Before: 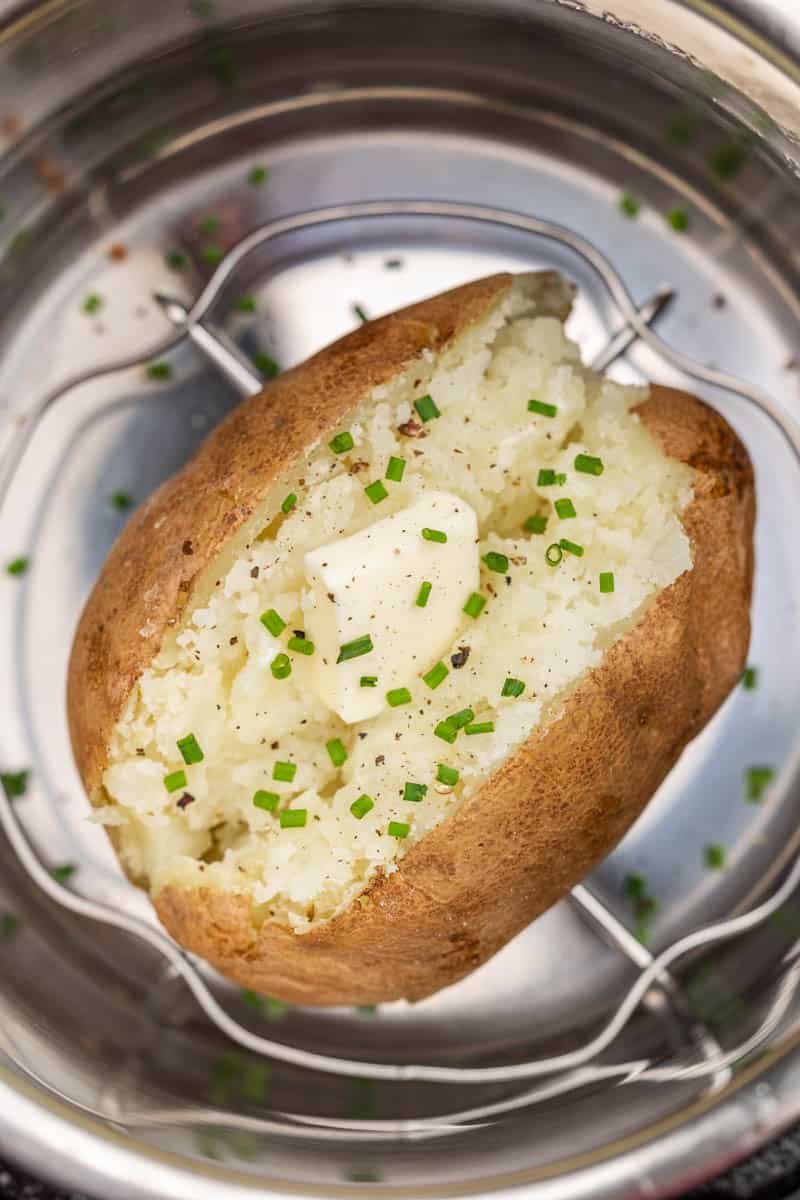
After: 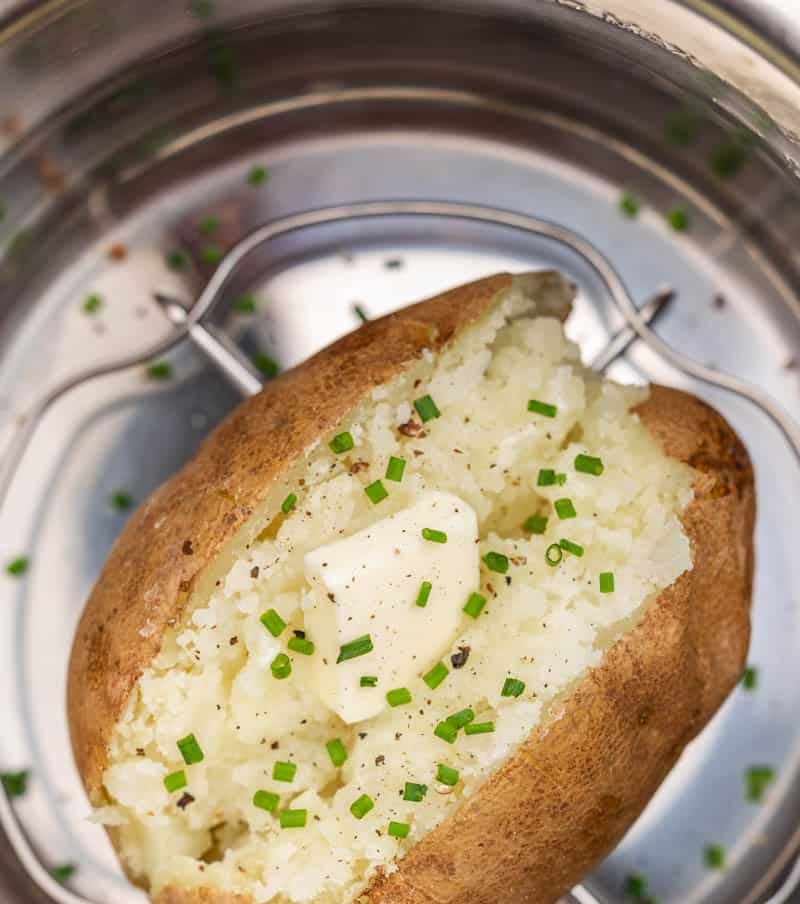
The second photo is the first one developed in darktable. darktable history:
crop: bottom 24.641%
